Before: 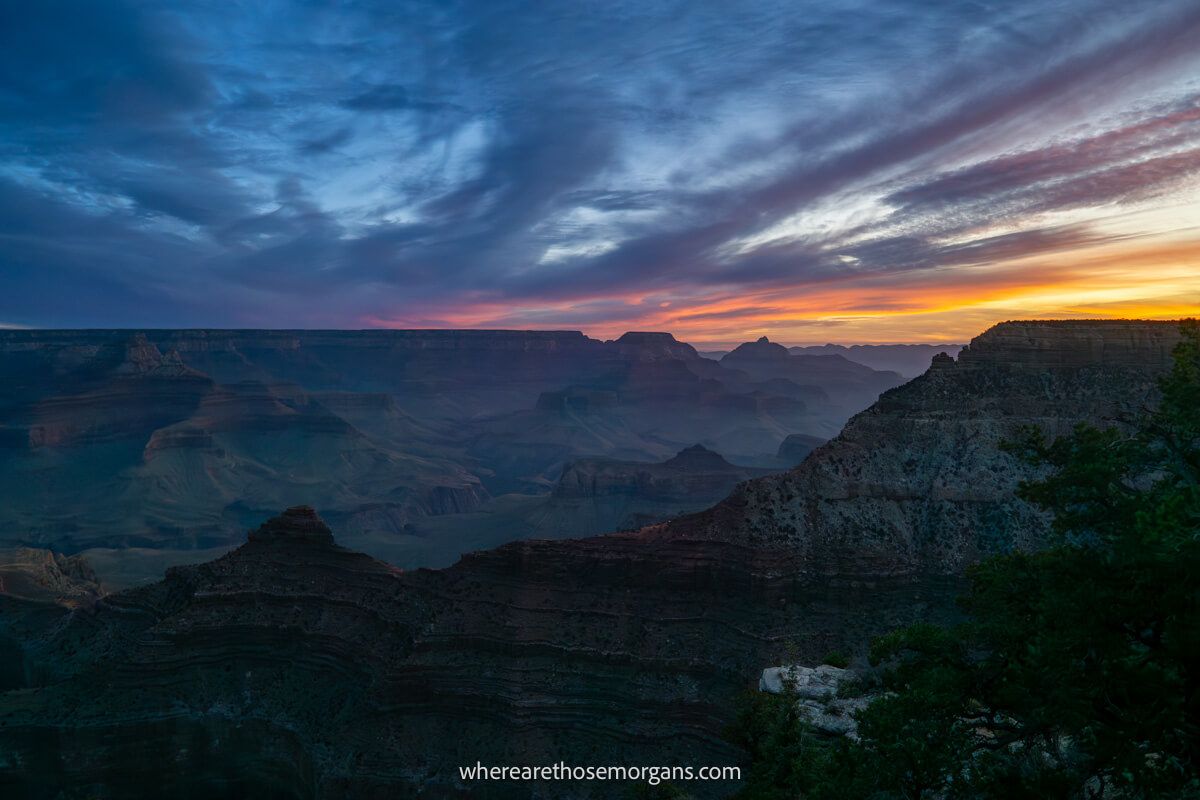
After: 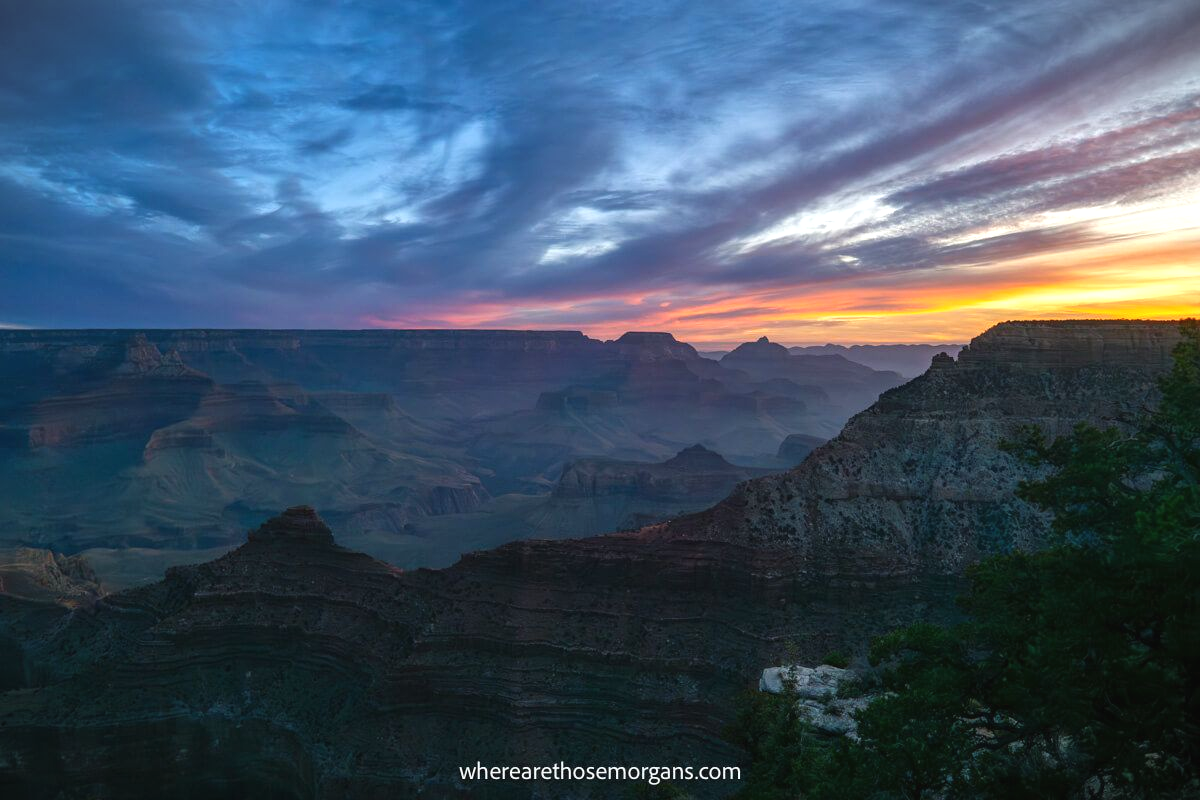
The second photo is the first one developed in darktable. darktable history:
vignetting: fall-off start 100%, brightness -0.282, width/height ratio 1.31
color correction: highlights a* -0.182, highlights b* -0.124
exposure: black level correction -0.002, exposure 0.54 EV, compensate highlight preservation false
